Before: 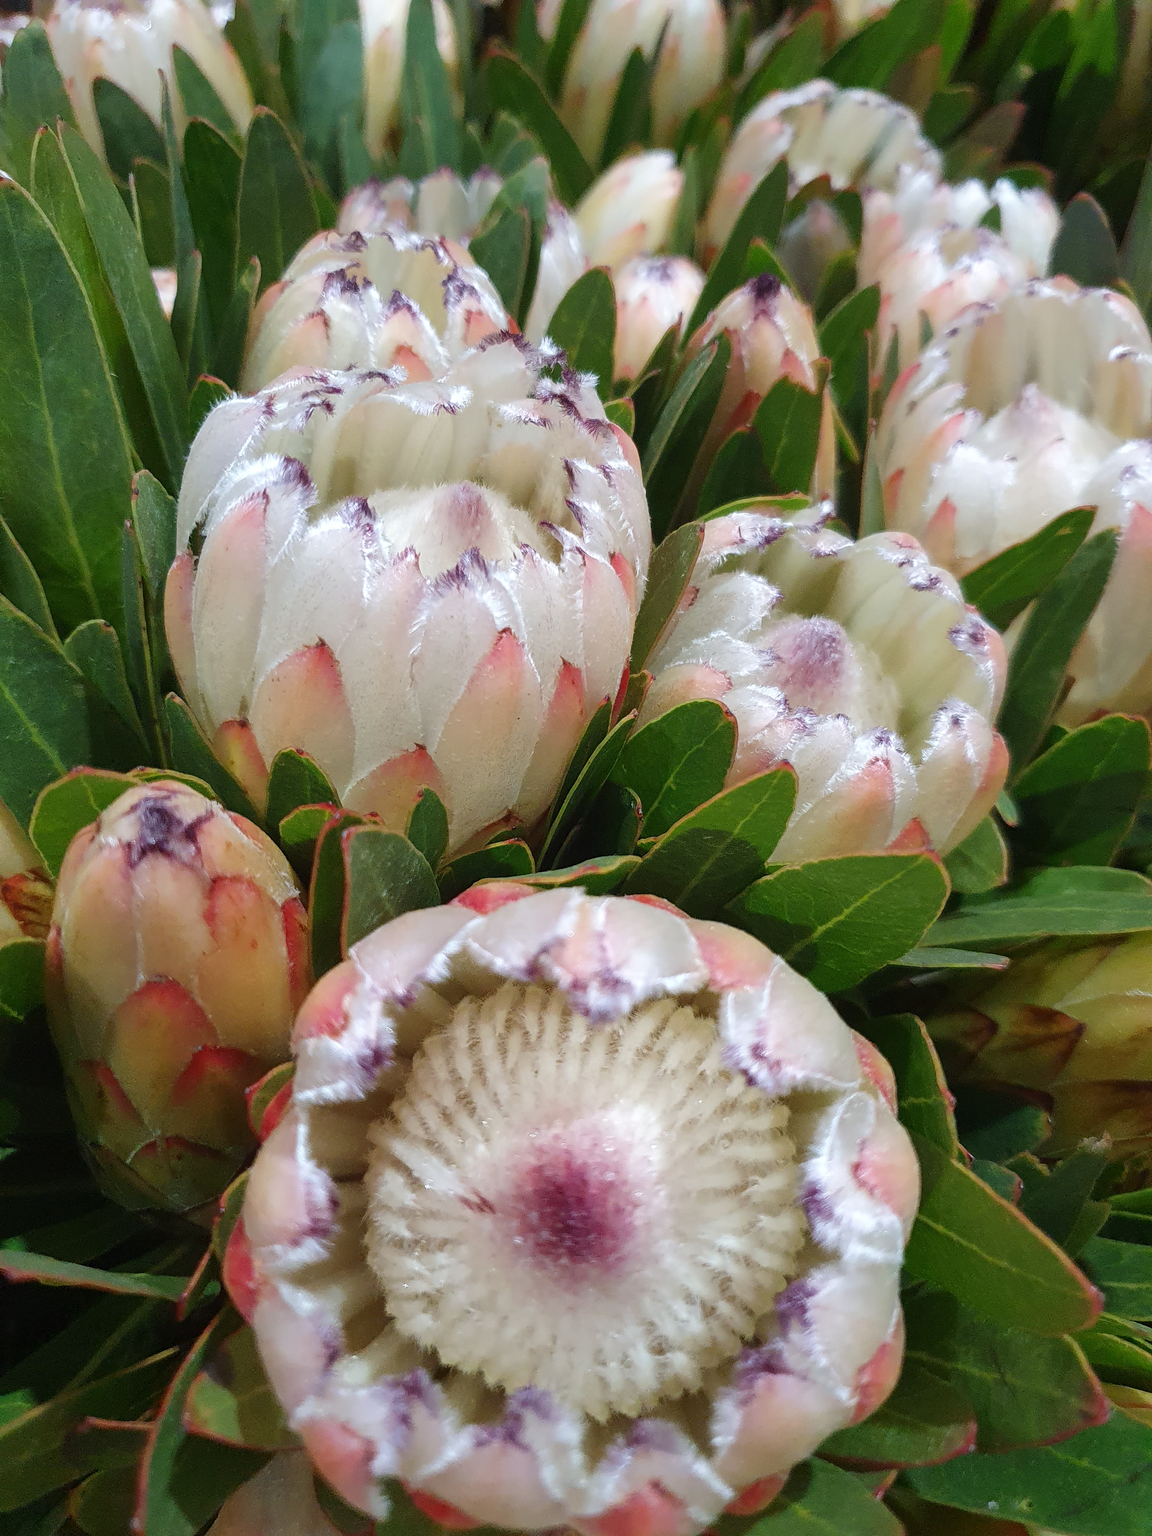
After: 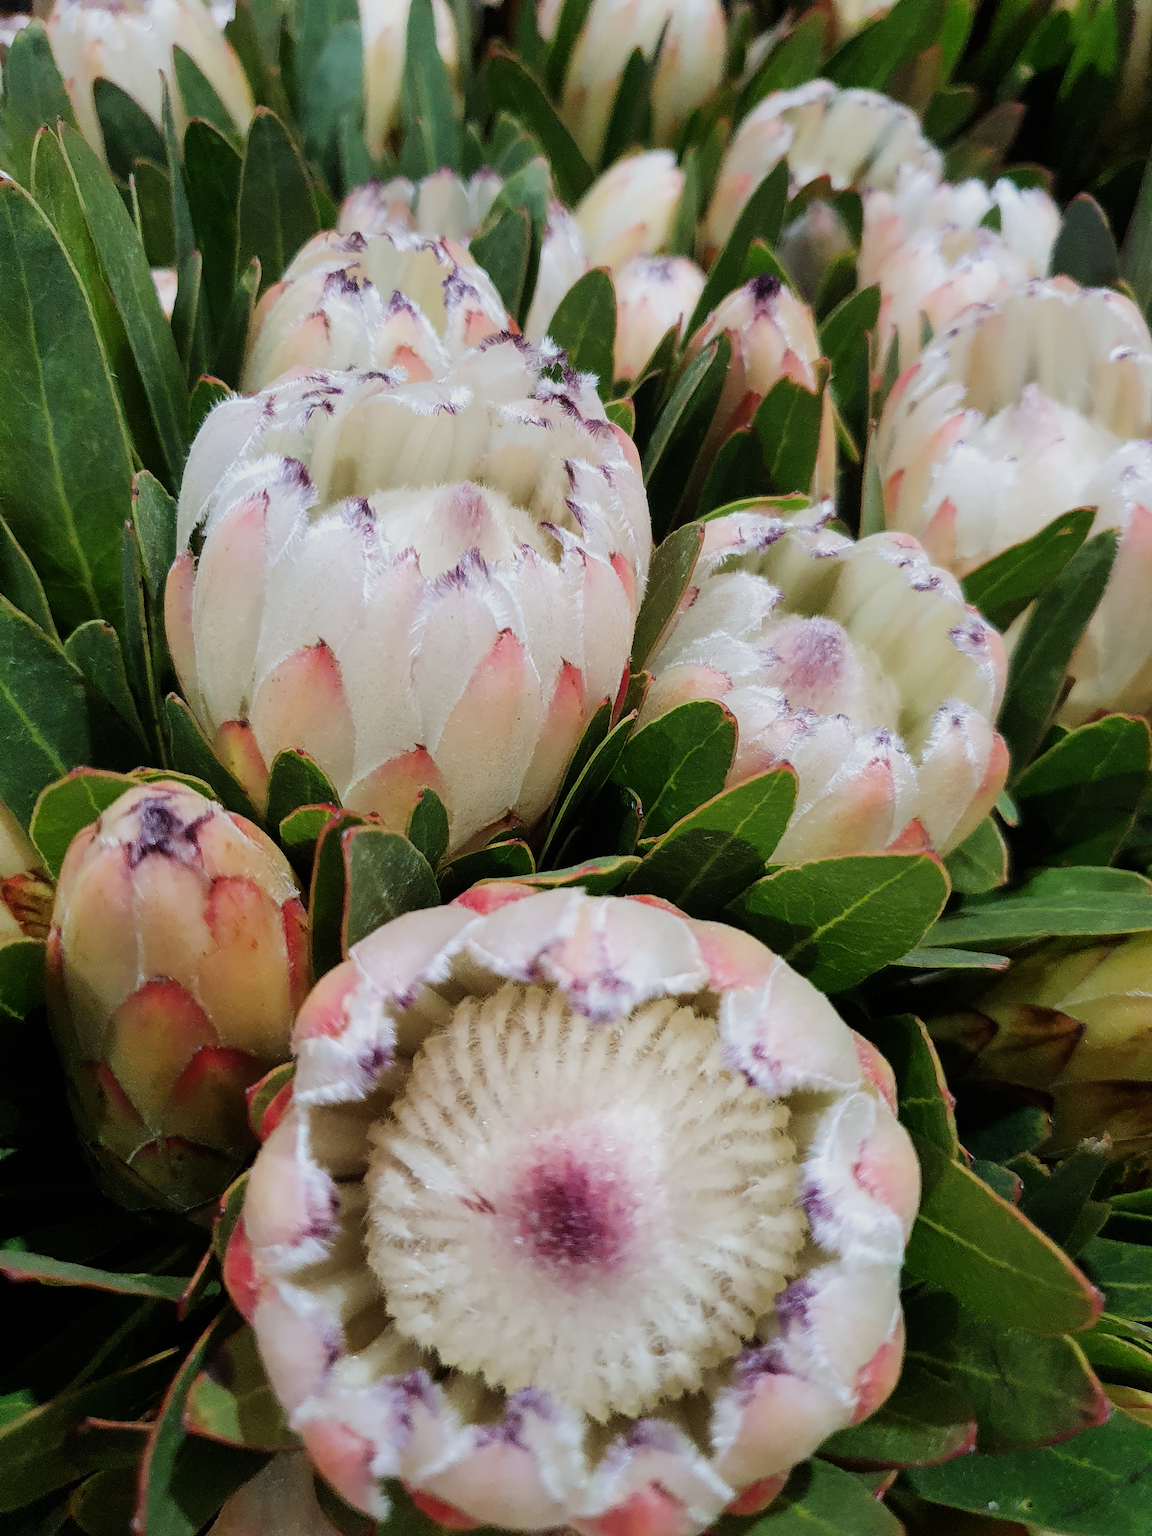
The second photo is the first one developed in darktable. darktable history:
tone equalizer: -8 EV -0.417 EV, -7 EV -0.389 EV, -6 EV -0.333 EV, -5 EV -0.222 EV, -3 EV 0.222 EV, -2 EV 0.333 EV, -1 EV 0.389 EV, +0 EV 0.417 EV, edges refinement/feathering 500, mask exposure compensation -1.57 EV, preserve details no
filmic rgb: black relative exposure -7.65 EV, white relative exposure 4.56 EV, hardness 3.61
